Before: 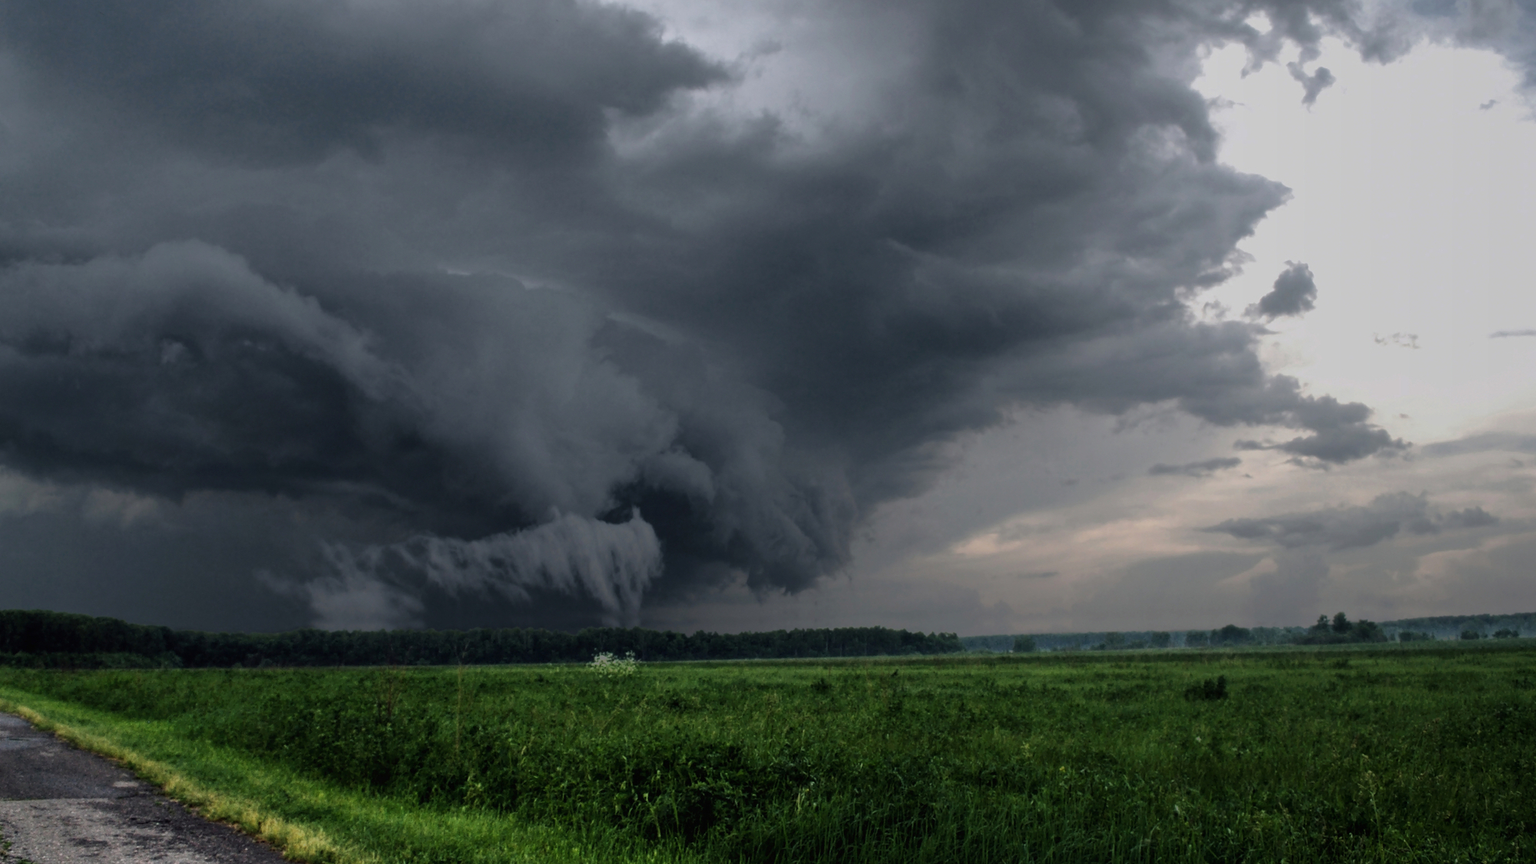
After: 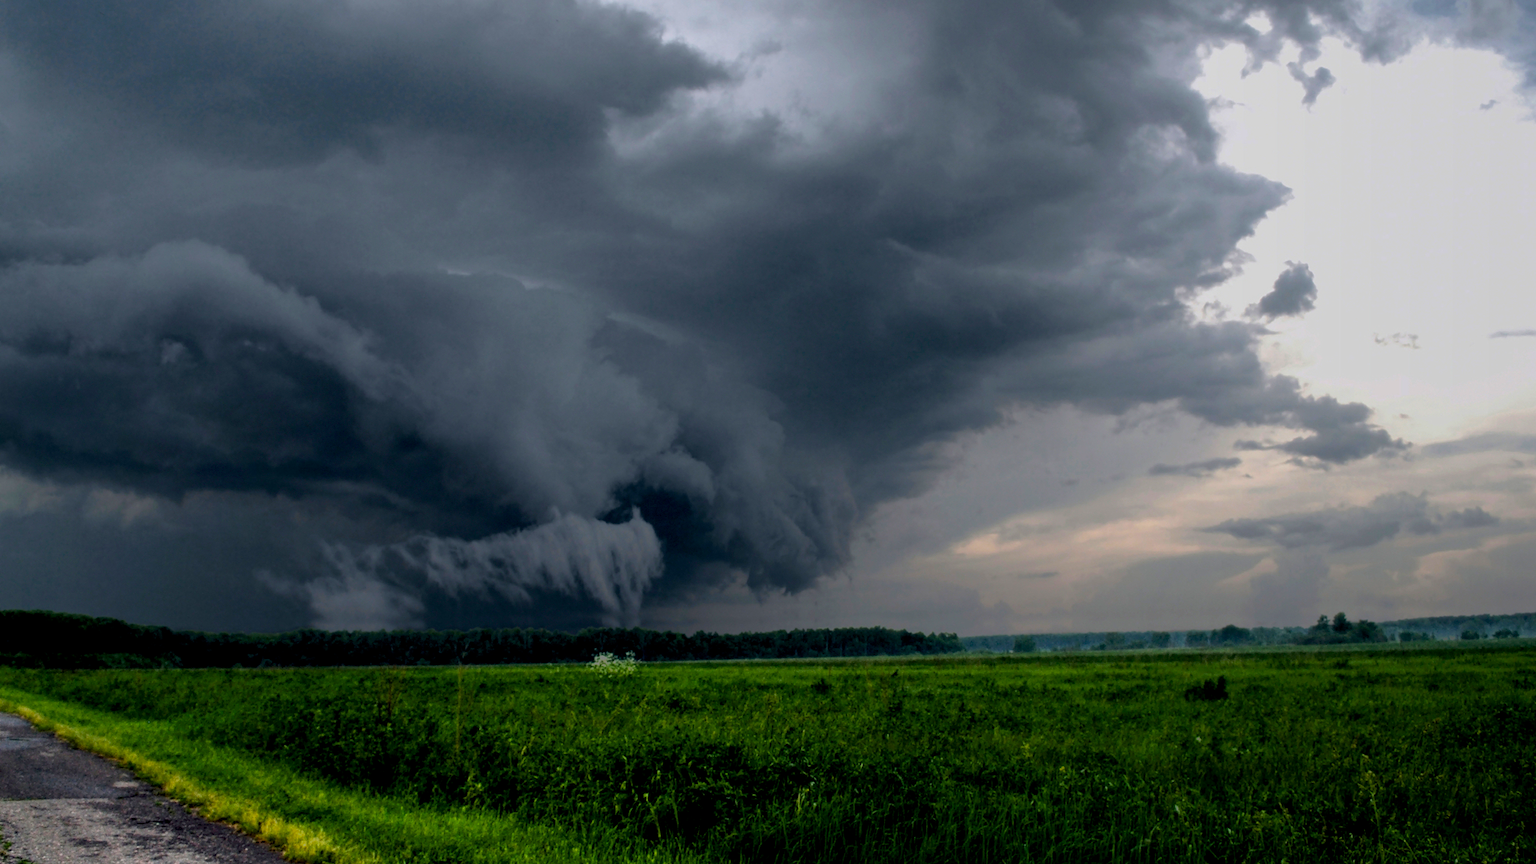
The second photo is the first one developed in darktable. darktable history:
exposure: black level correction 0.007, exposure 0.157 EV, compensate highlight preservation false
color balance rgb: perceptual saturation grading › global saturation 29.561%, global vibrance 20%
